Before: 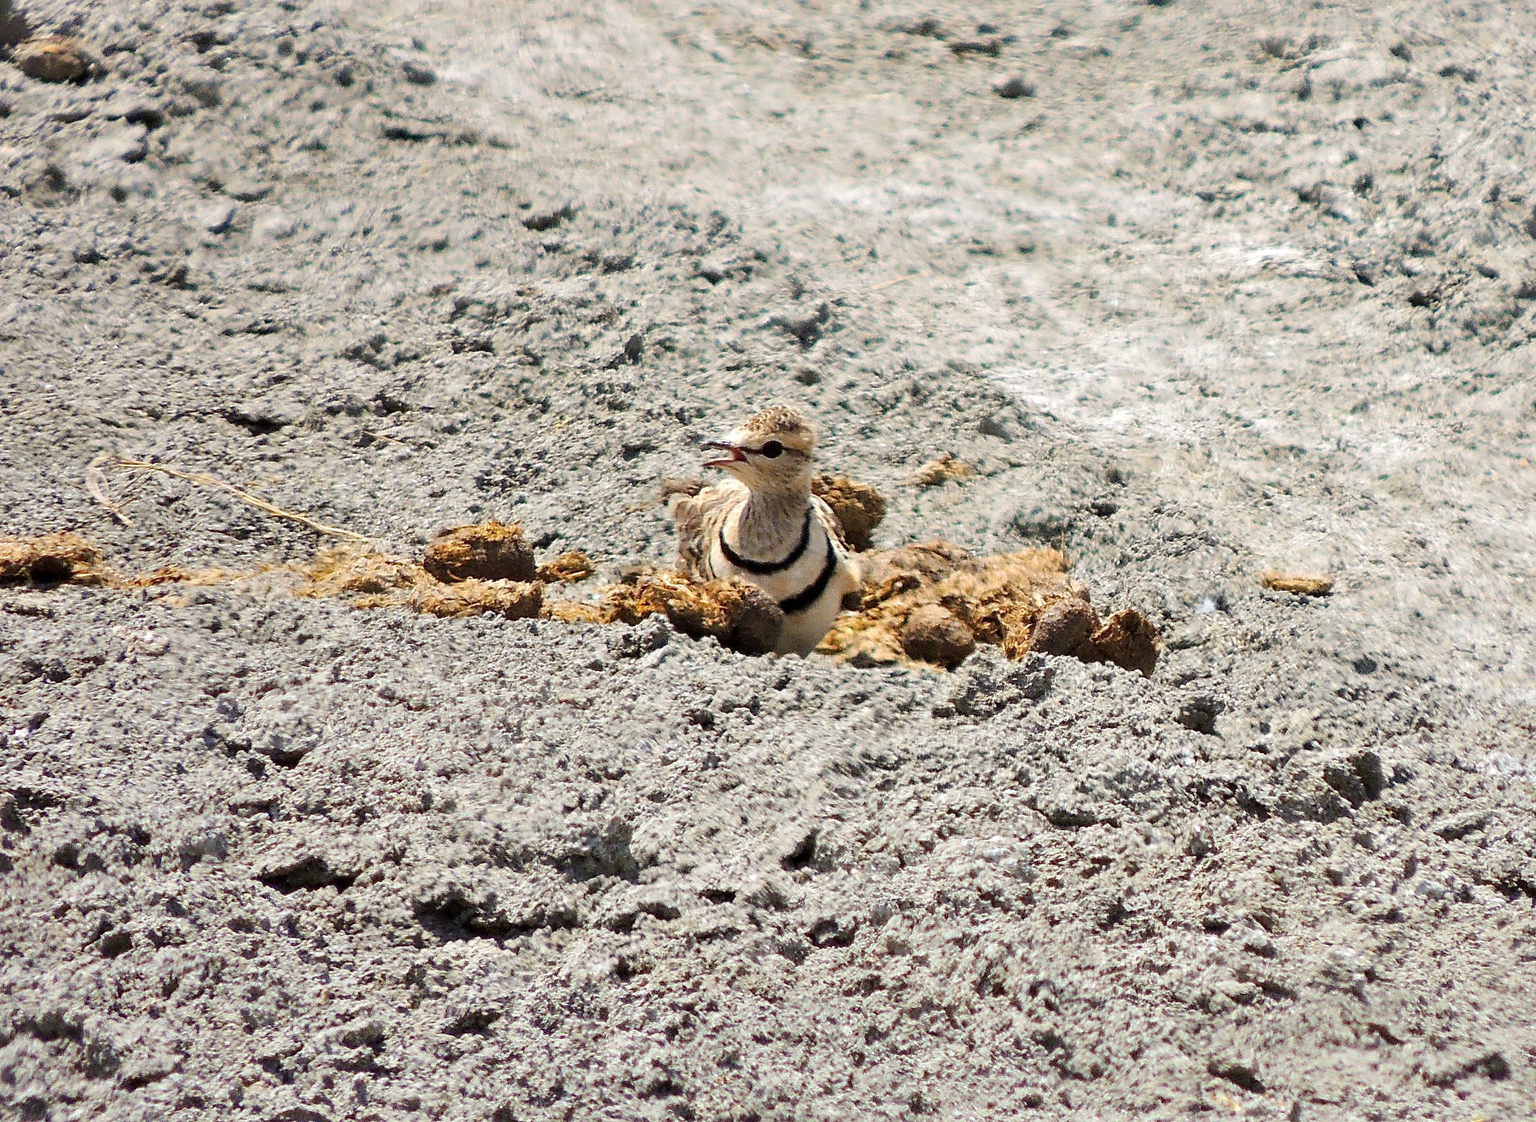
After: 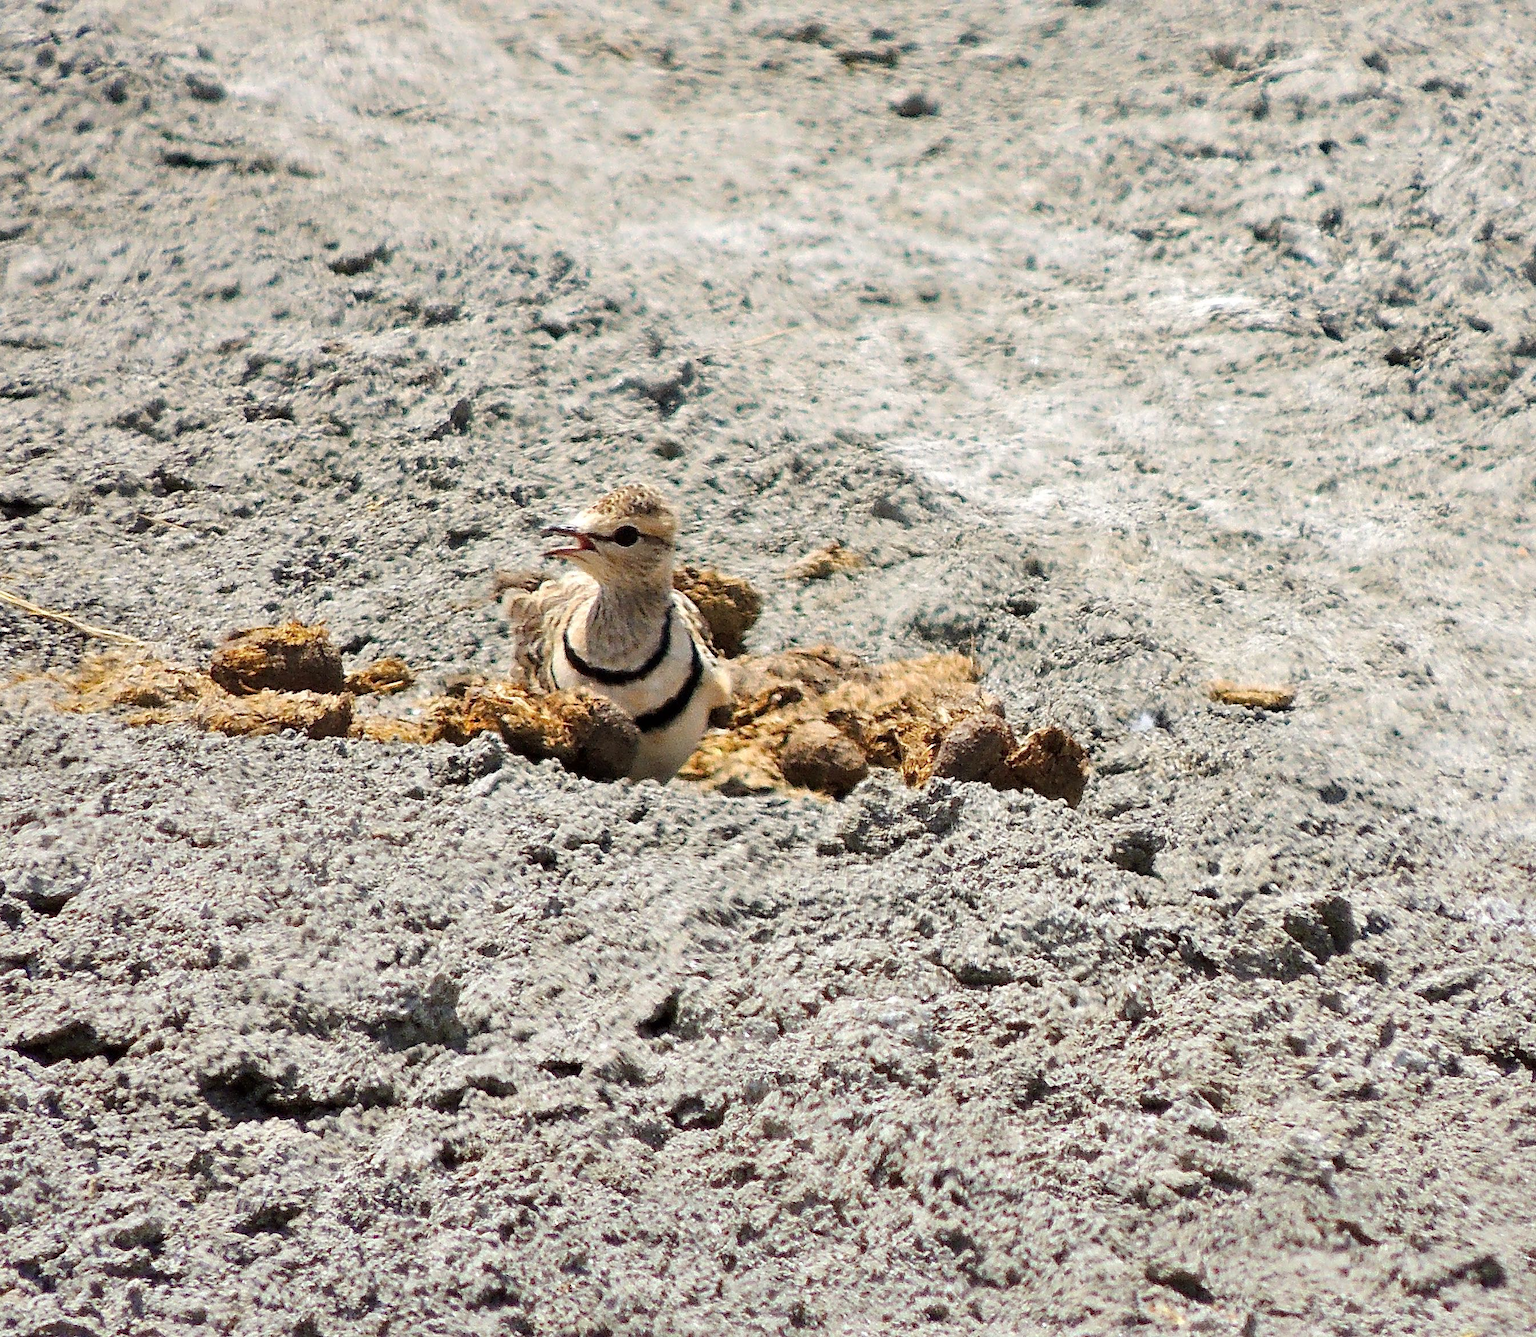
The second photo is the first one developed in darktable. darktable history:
crop: left 16.106%
